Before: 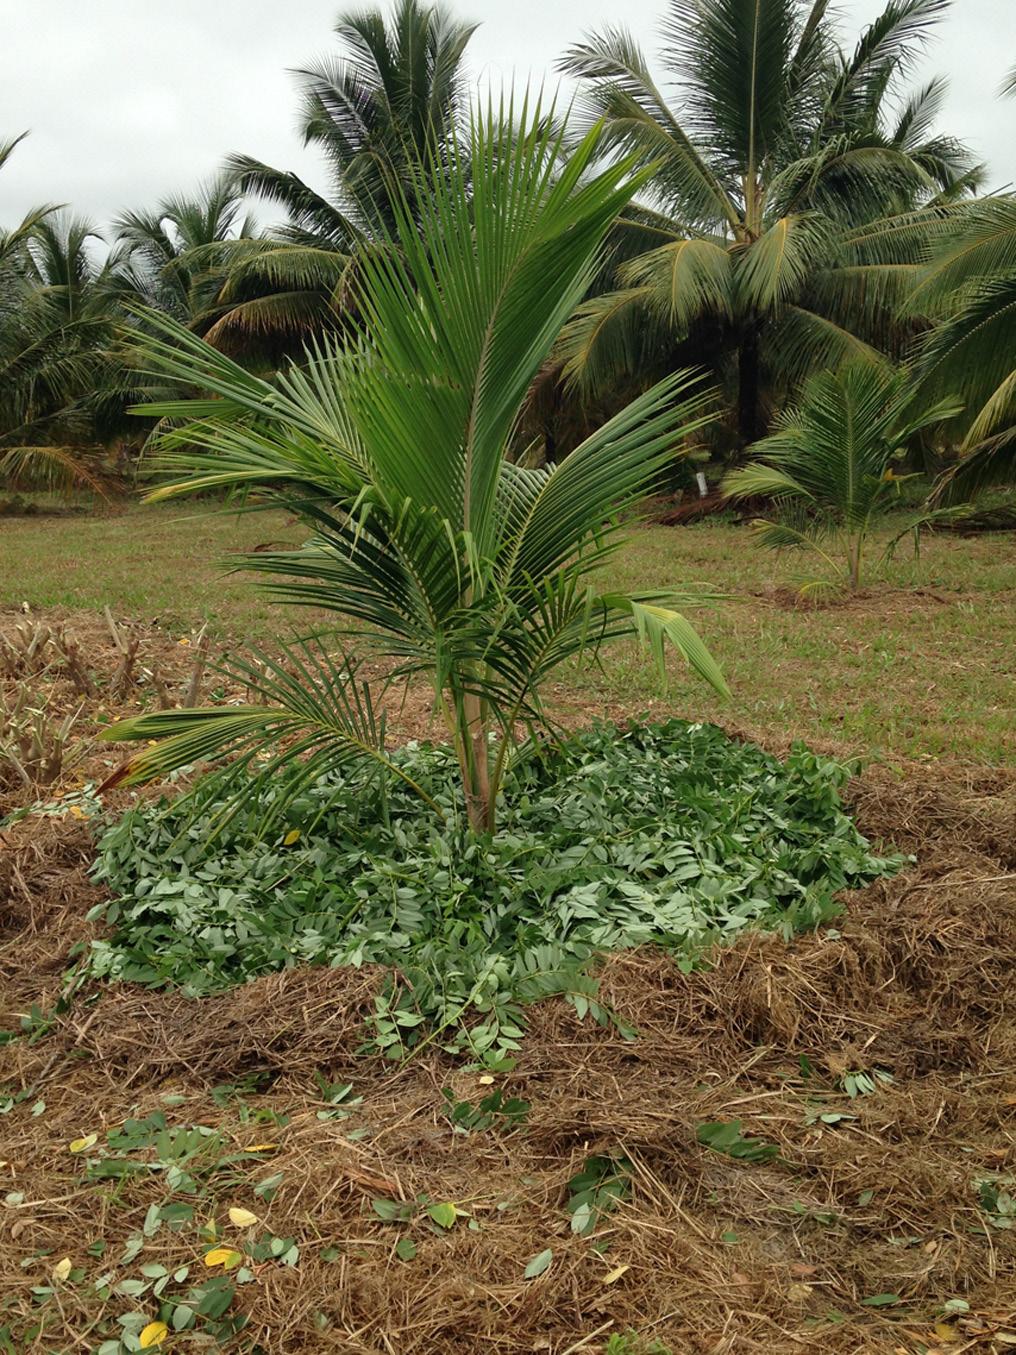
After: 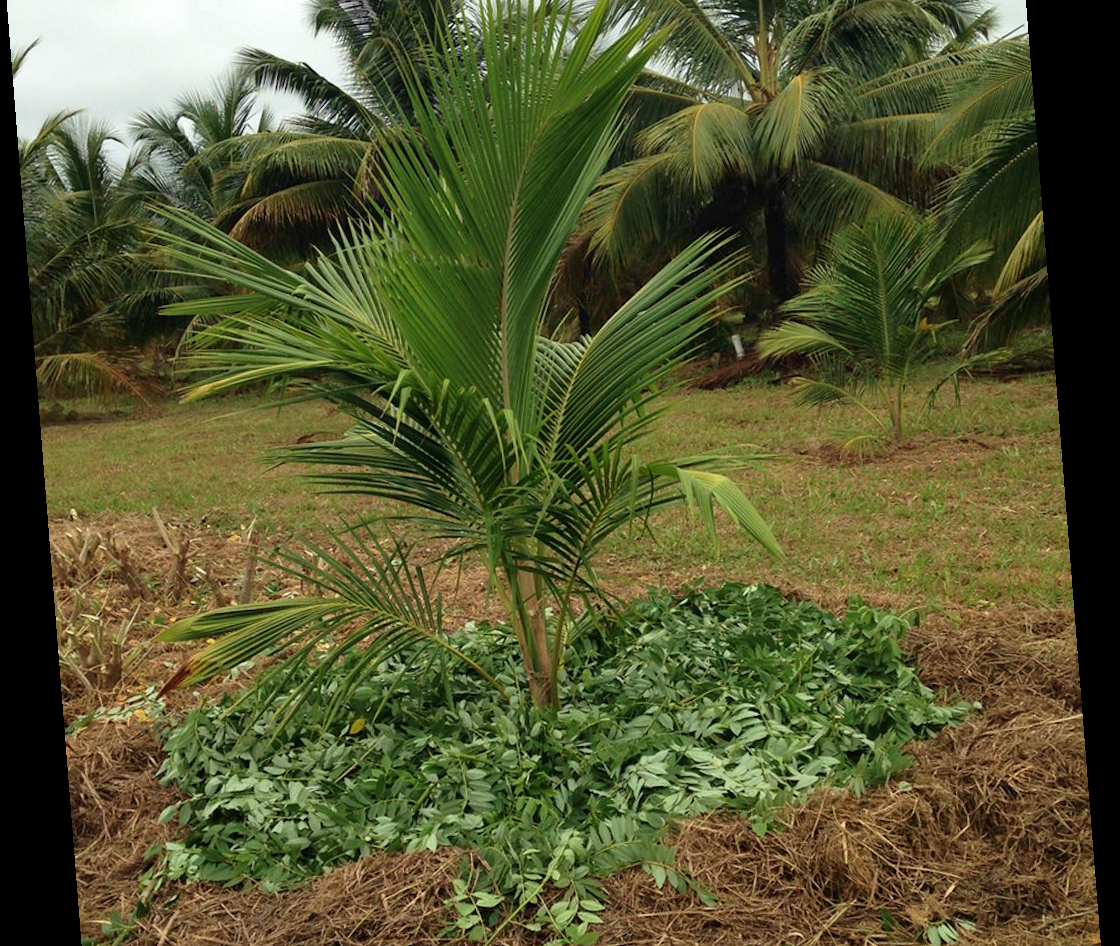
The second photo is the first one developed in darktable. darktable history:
velvia: on, module defaults
rotate and perspective: rotation -4.2°, shear 0.006, automatic cropping off
crop: top 11.166%, bottom 22.168%
